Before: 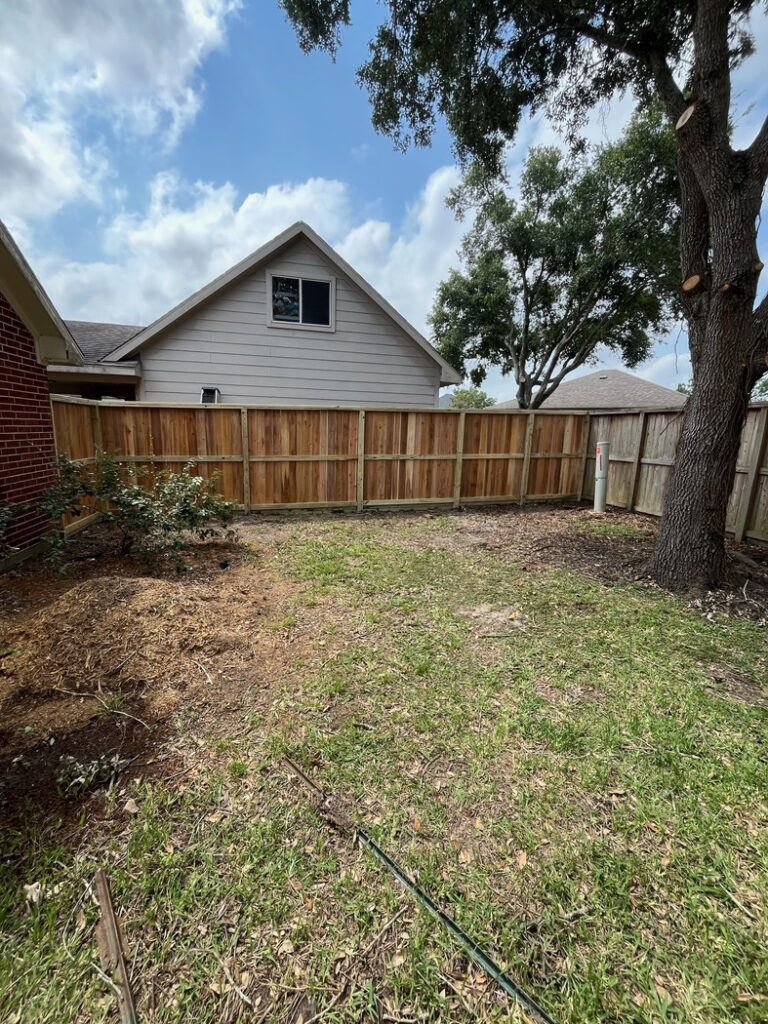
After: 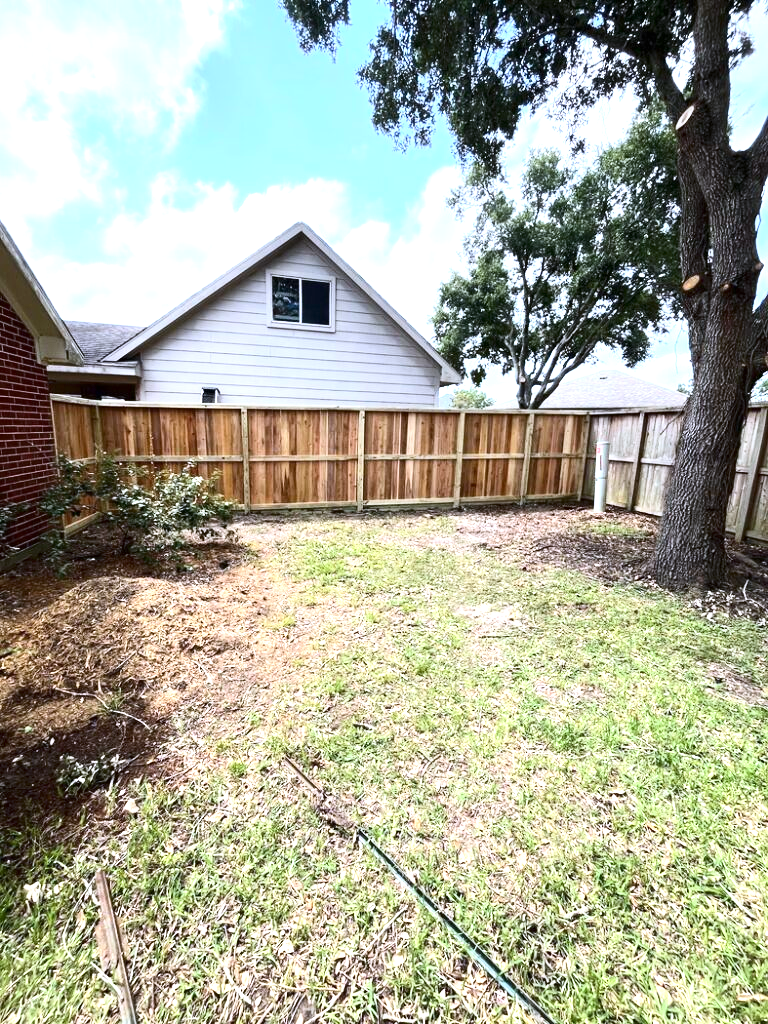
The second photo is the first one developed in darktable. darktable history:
white balance: red 0.967, blue 1.119, emerald 0.756
contrast brightness saturation: contrast 0.22
exposure: black level correction 0, exposure 1.379 EV, compensate exposure bias true, compensate highlight preservation false
